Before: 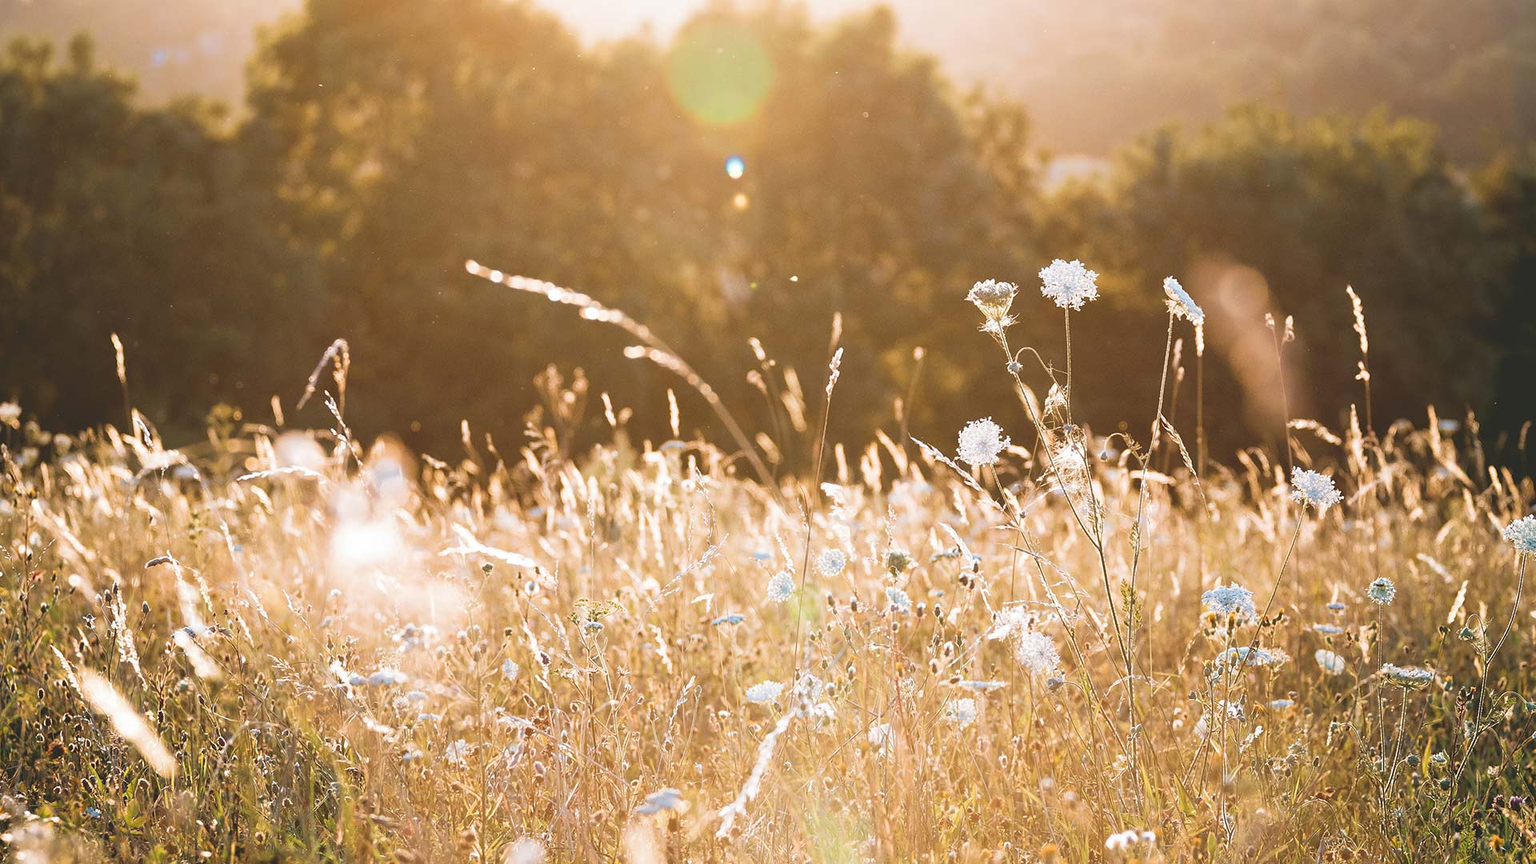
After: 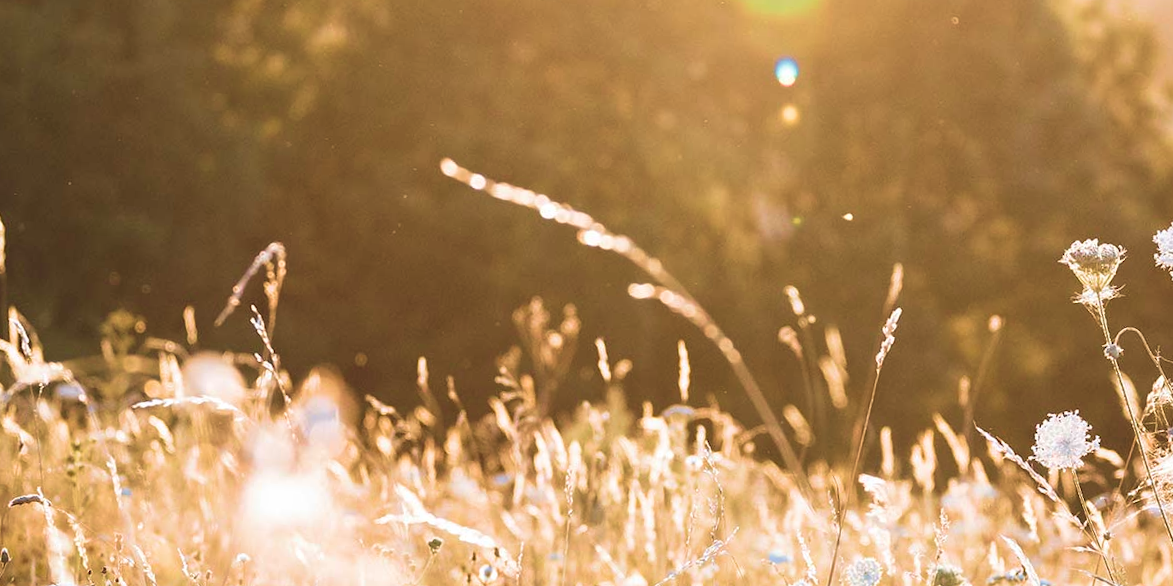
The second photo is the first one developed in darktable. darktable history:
velvia: strength 40%
crop and rotate: angle -4.99°, left 2.122%, top 6.945%, right 27.566%, bottom 30.519%
